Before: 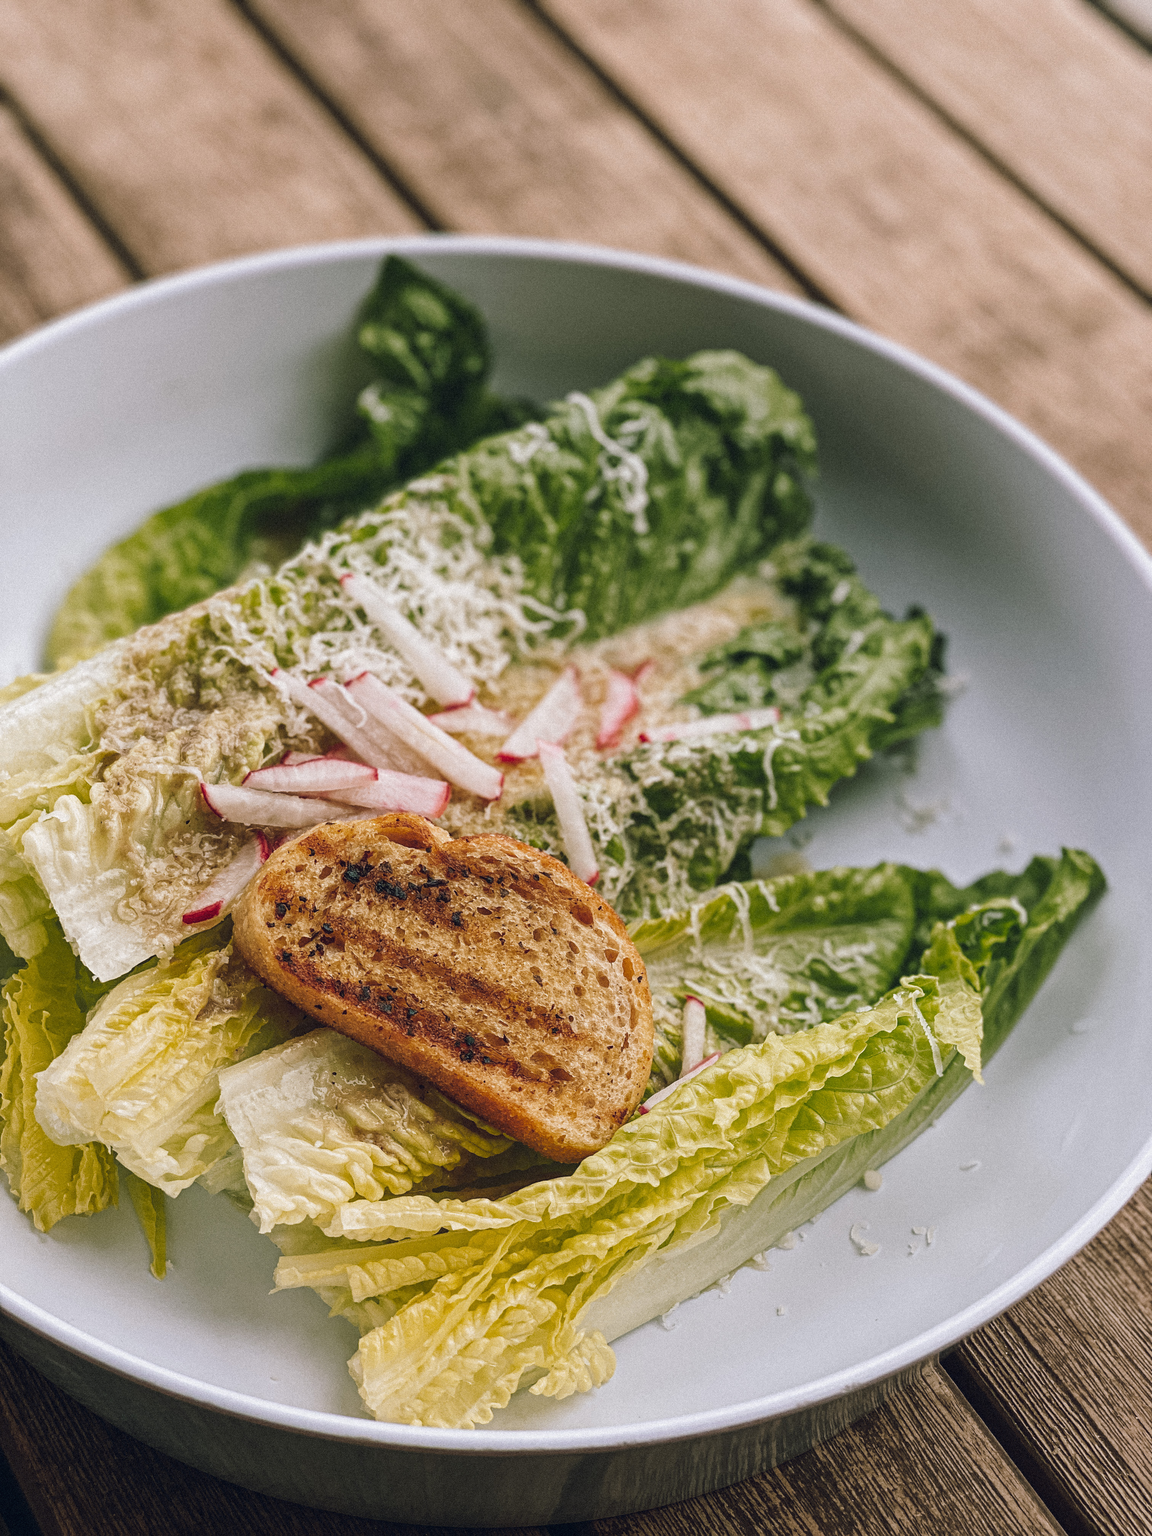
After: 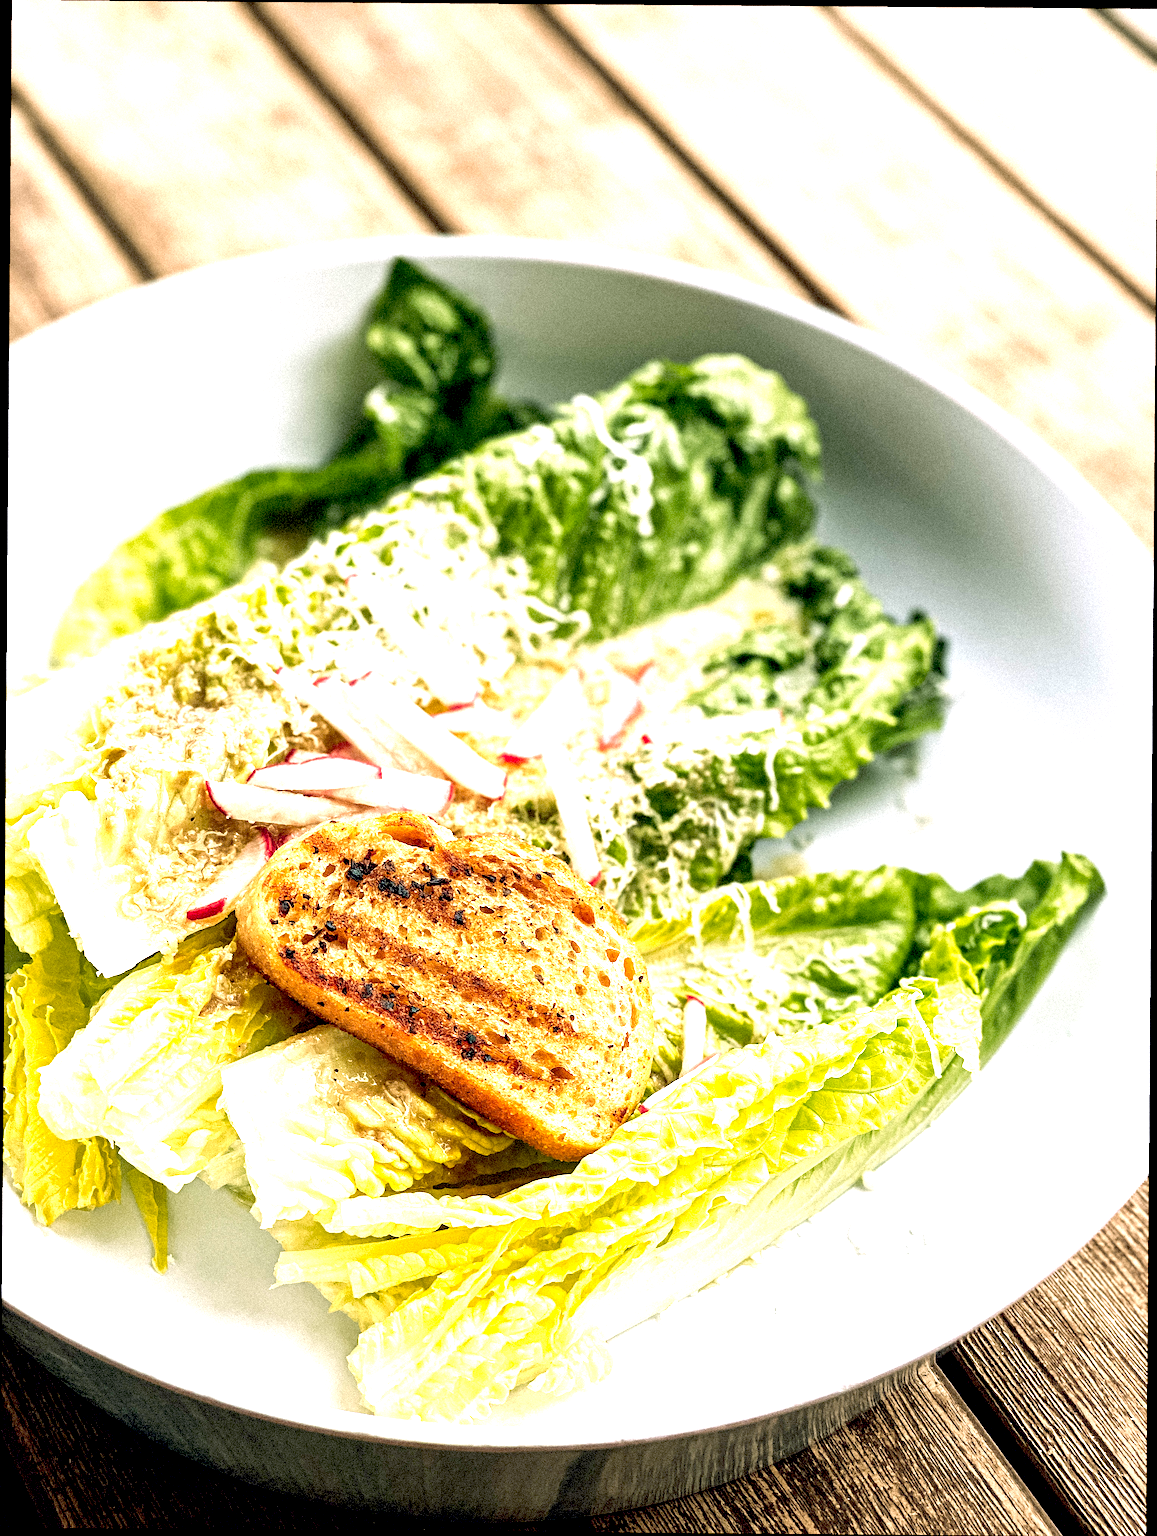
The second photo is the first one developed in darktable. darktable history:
crop and rotate: angle -0.446°
exposure: black level correction 0.015, exposure 1.77 EV, compensate highlight preservation false
